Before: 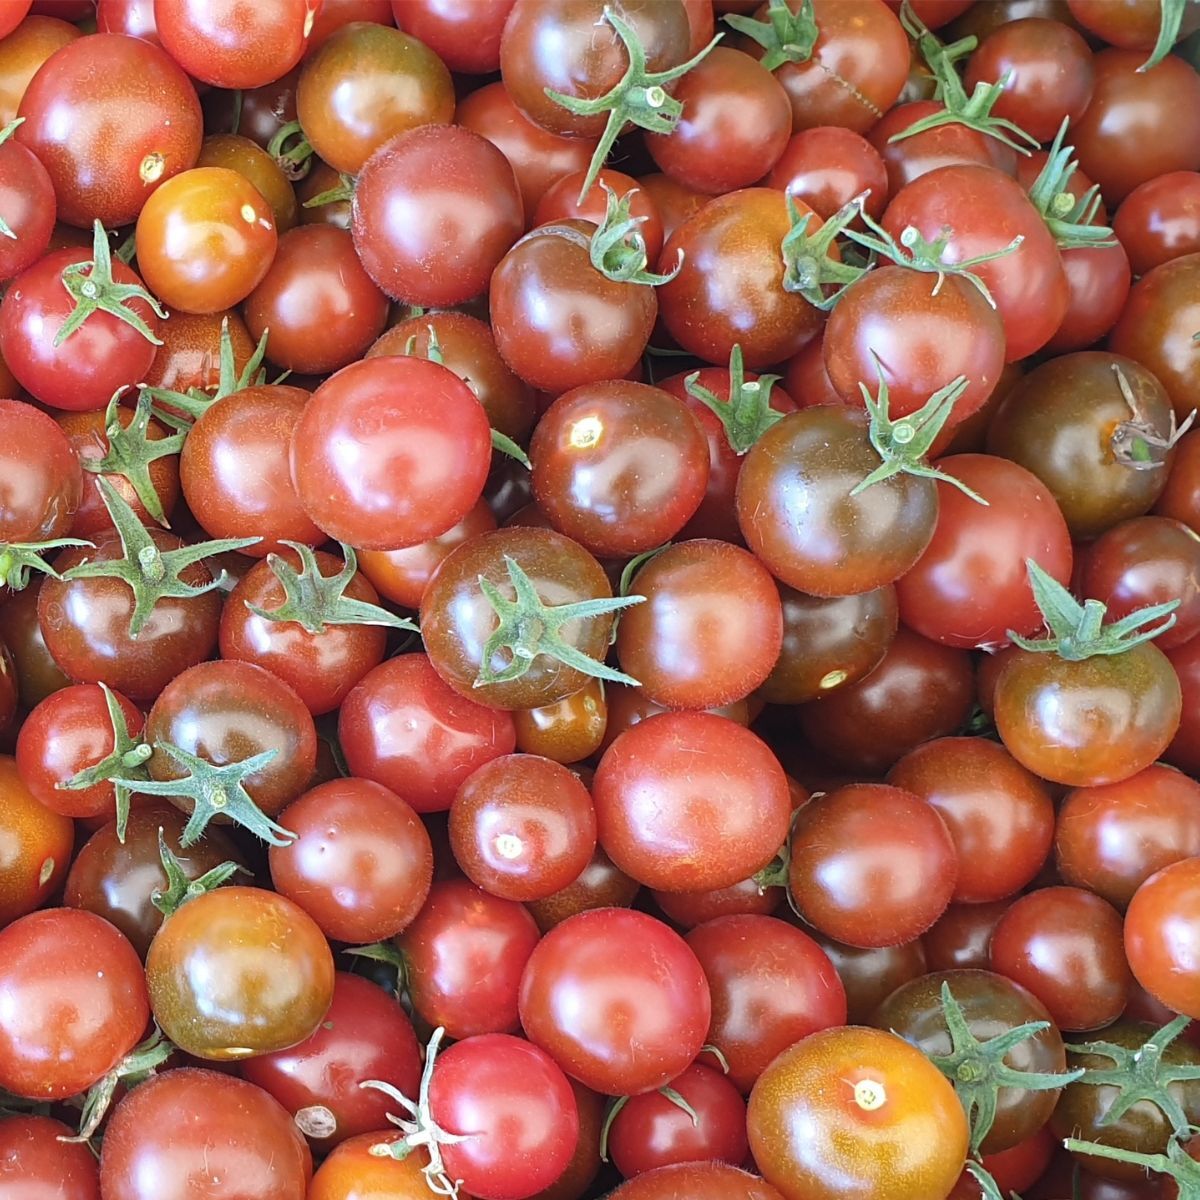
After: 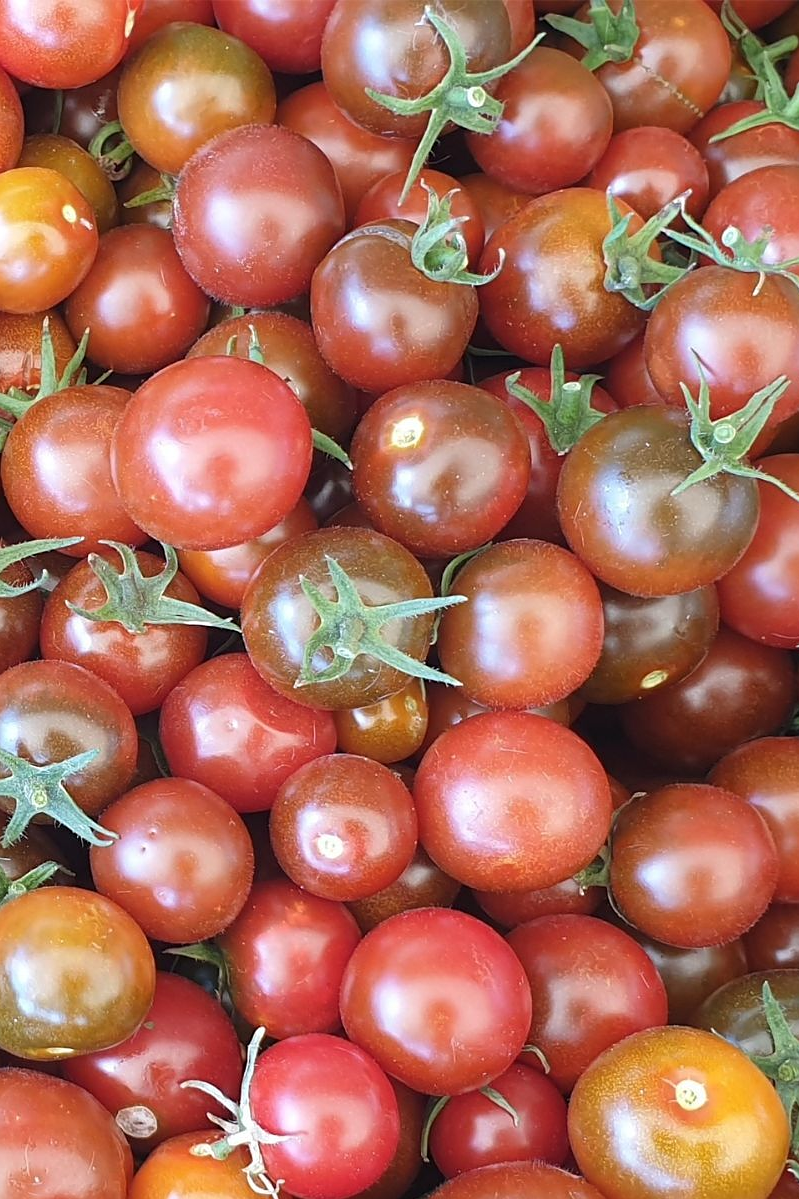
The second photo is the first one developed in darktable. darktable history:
sharpen: radius 1.227, amount 0.301, threshold 0.236
crop and rotate: left 14.968%, right 18.367%
